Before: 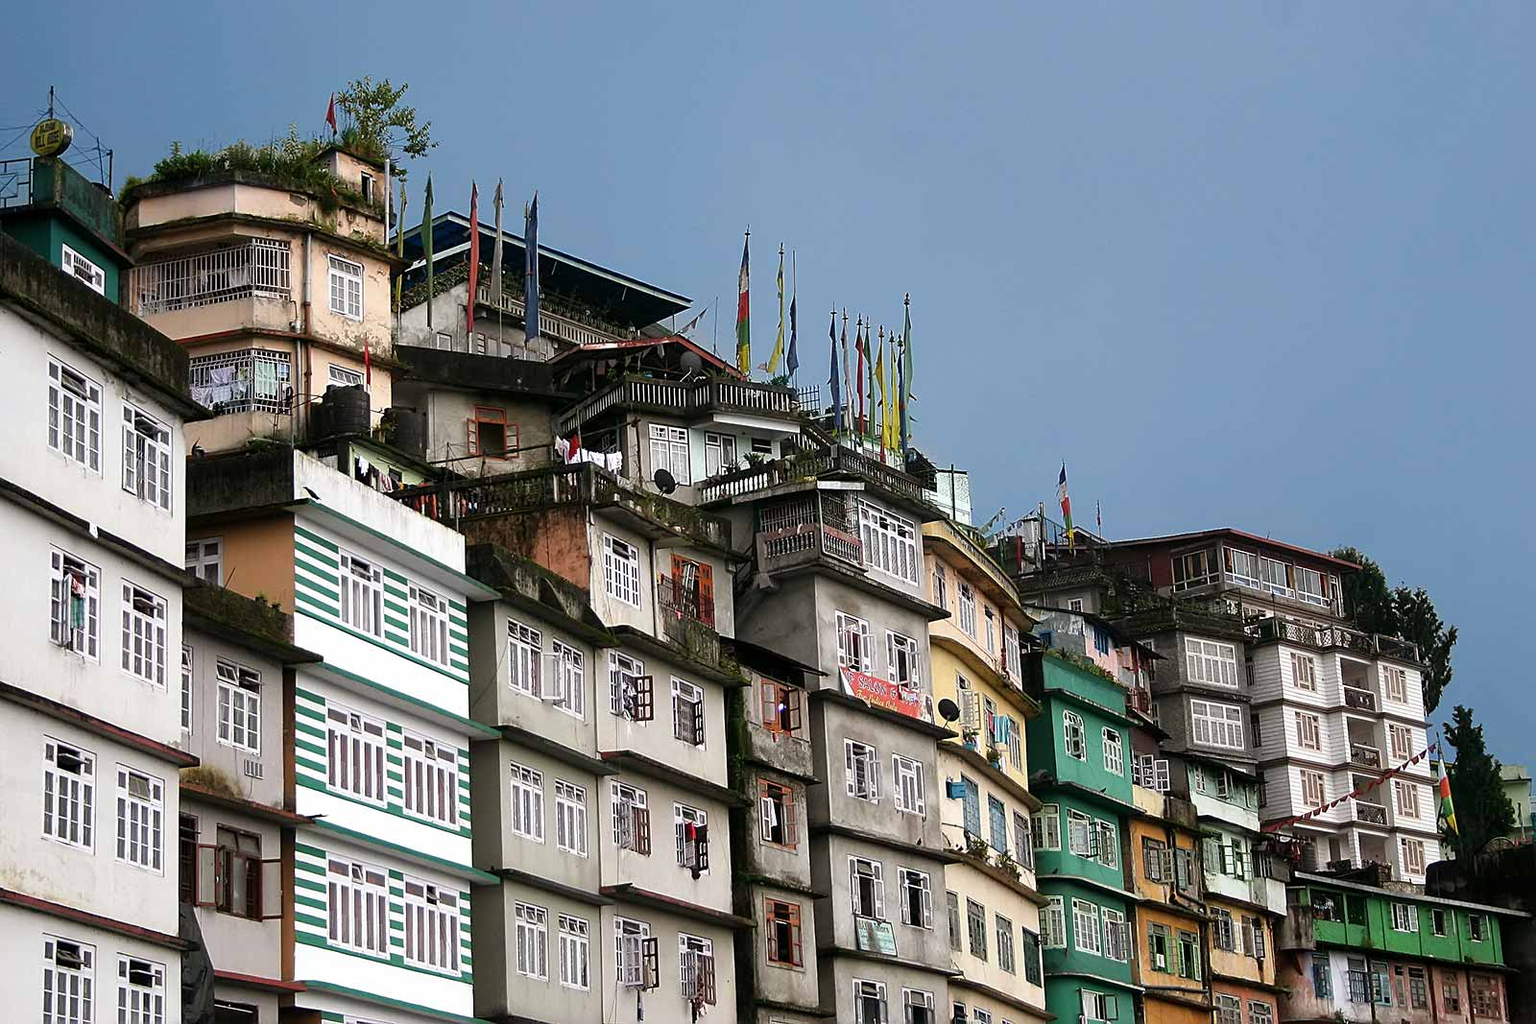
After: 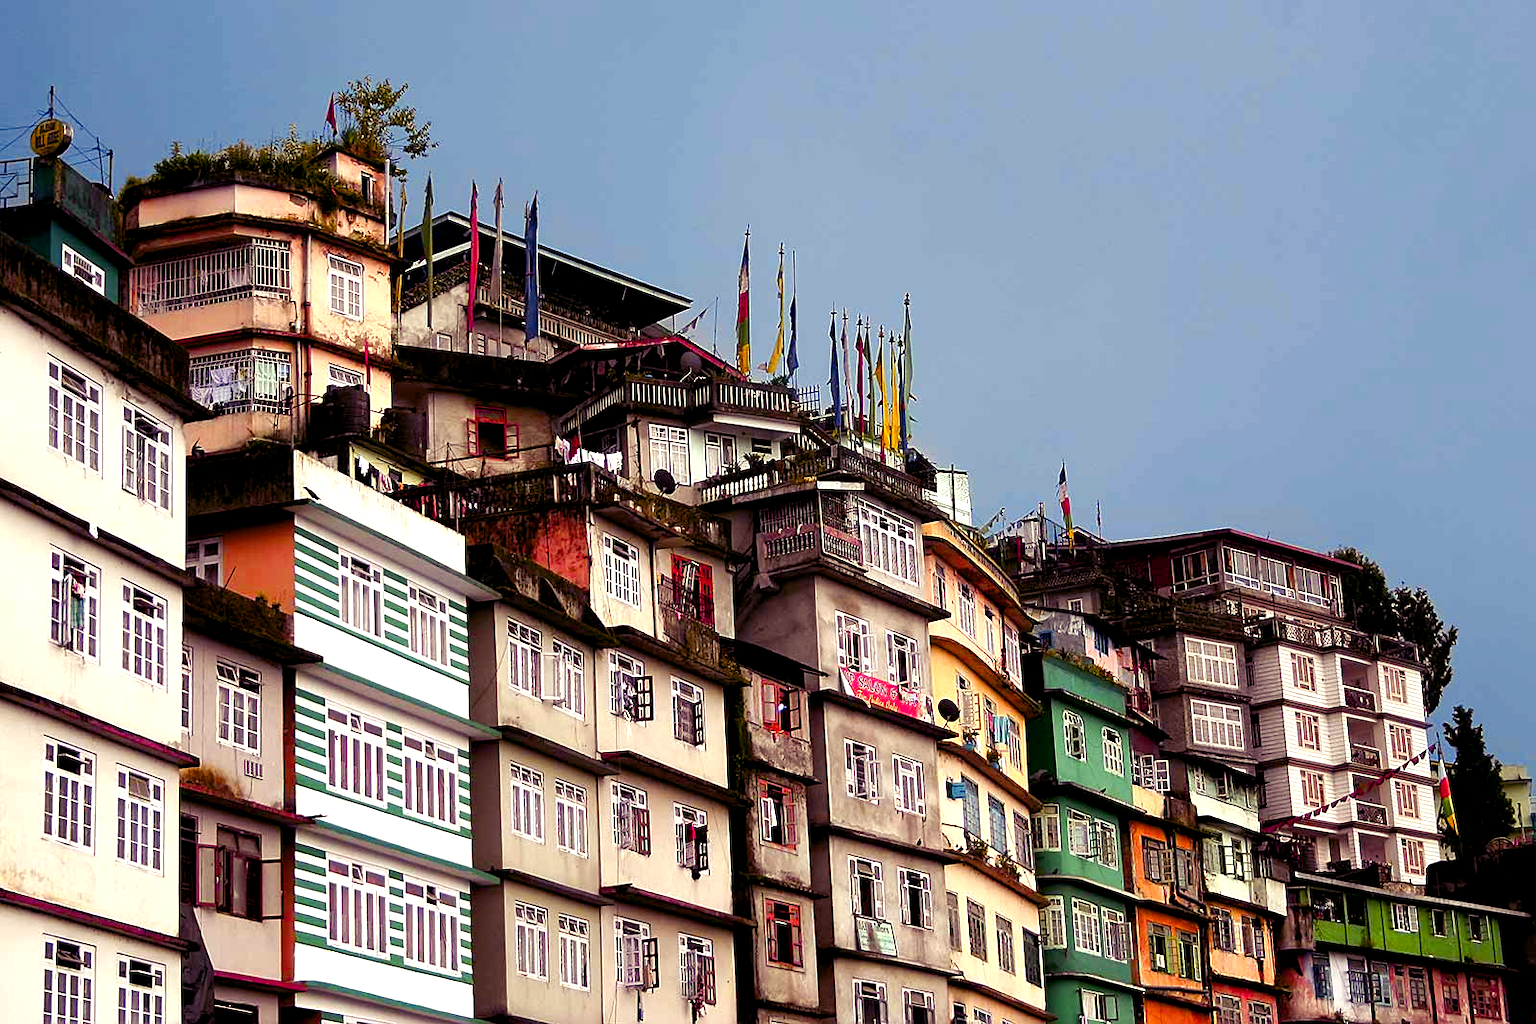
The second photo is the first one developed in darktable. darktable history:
color zones: curves: ch1 [(0.235, 0.558) (0.75, 0.5)]; ch2 [(0.25, 0.462) (0.749, 0.457)], mix 40.67%
color balance rgb: shadows lift › luminance -21.66%, shadows lift › chroma 8.98%, shadows lift › hue 283.37°, power › chroma 1.55%, power › hue 25.59°, highlights gain › luminance 6.08%, highlights gain › chroma 2.55%, highlights gain › hue 90°, global offset › luminance -0.87%, perceptual saturation grading › global saturation 27.49%, perceptual saturation grading › highlights -28.39%, perceptual saturation grading › mid-tones 15.22%, perceptual saturation grading › shadows 33.98%, perceptual brilliance grading › highlights 10%, perceptual brilliance grading › mid-tones 5%
